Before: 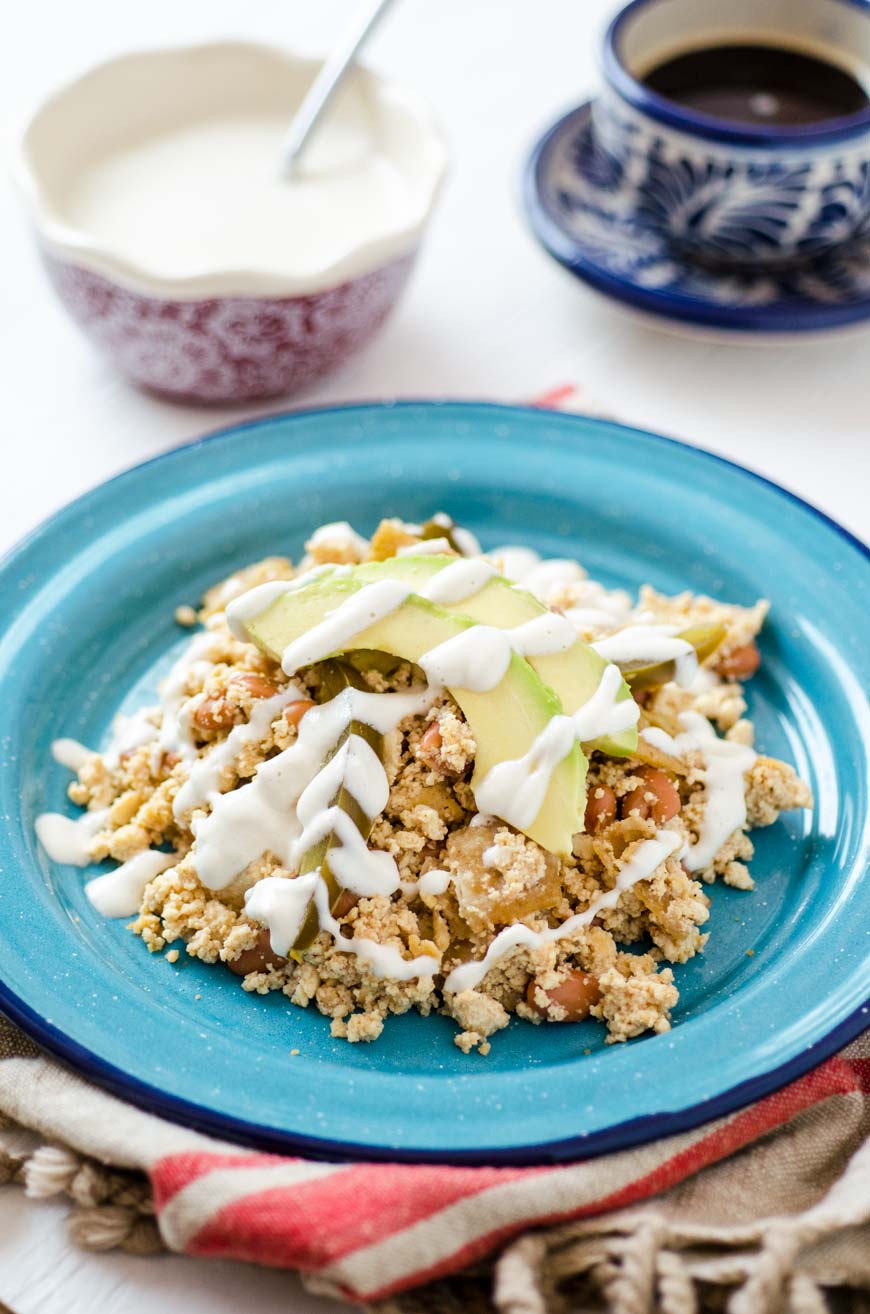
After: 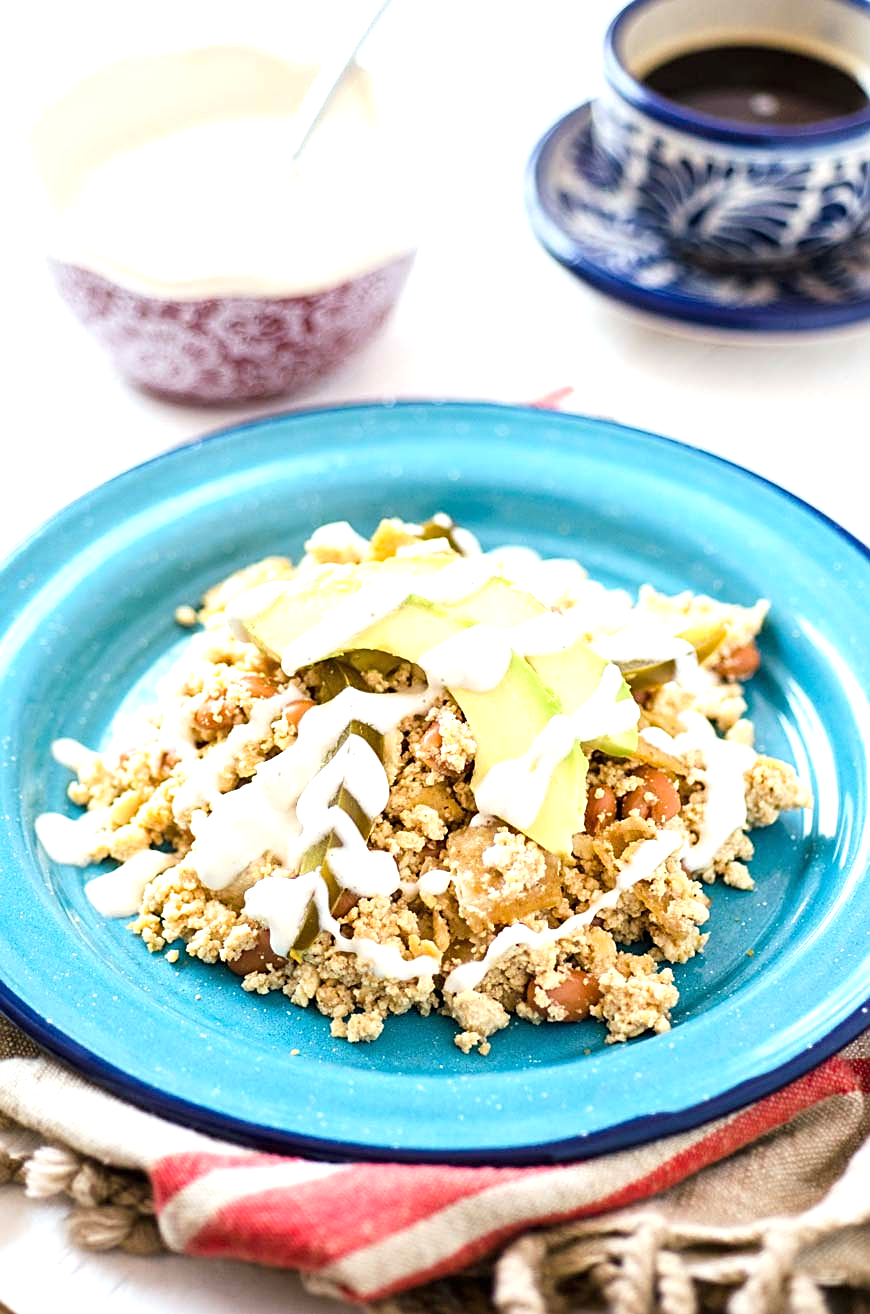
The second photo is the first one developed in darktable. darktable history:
exposure: black level correction 0, exposure 0.7 EV, compensate highlight preservation false
sharpen: on, module defaults
